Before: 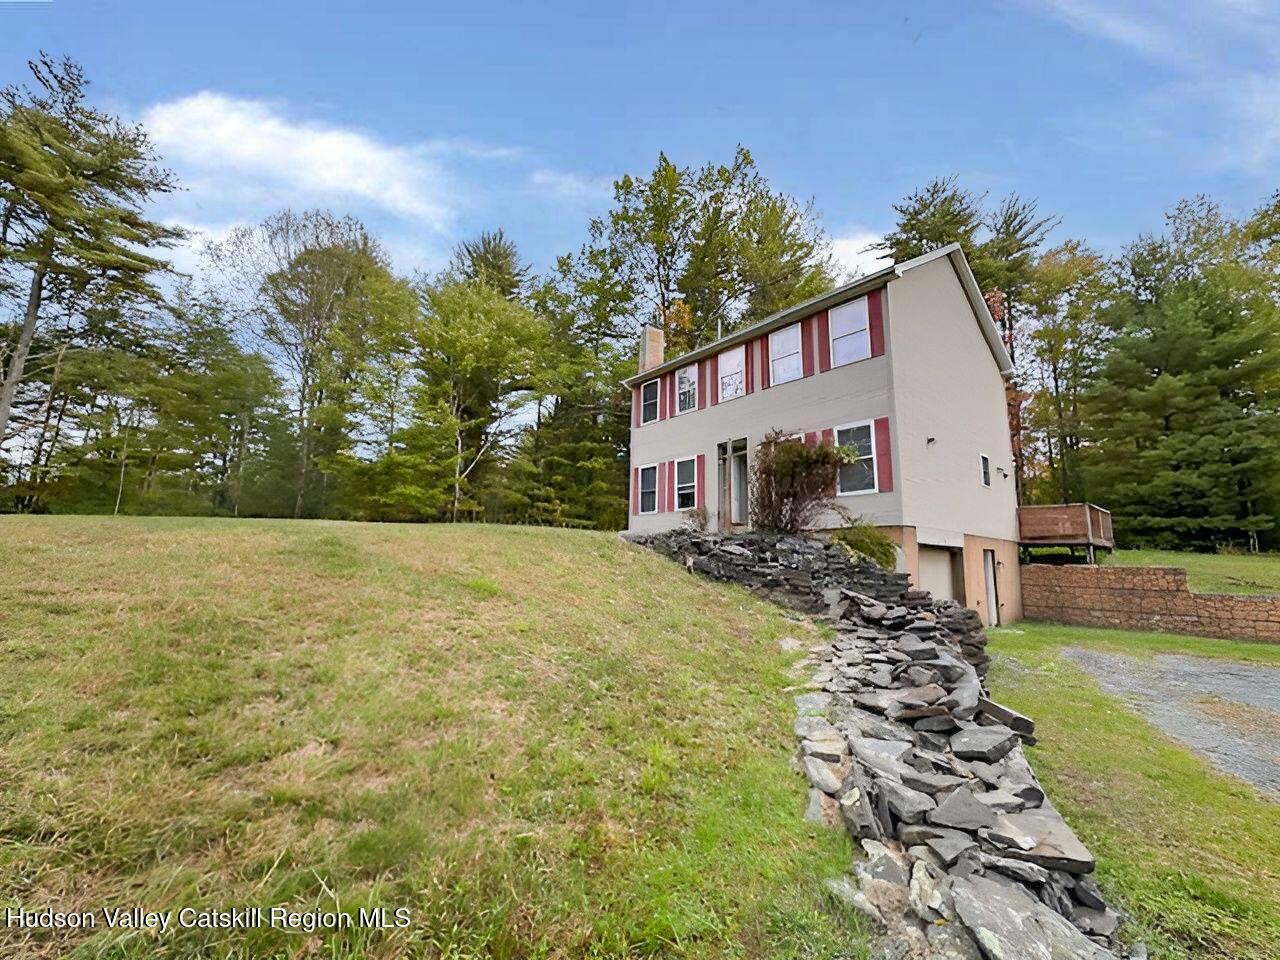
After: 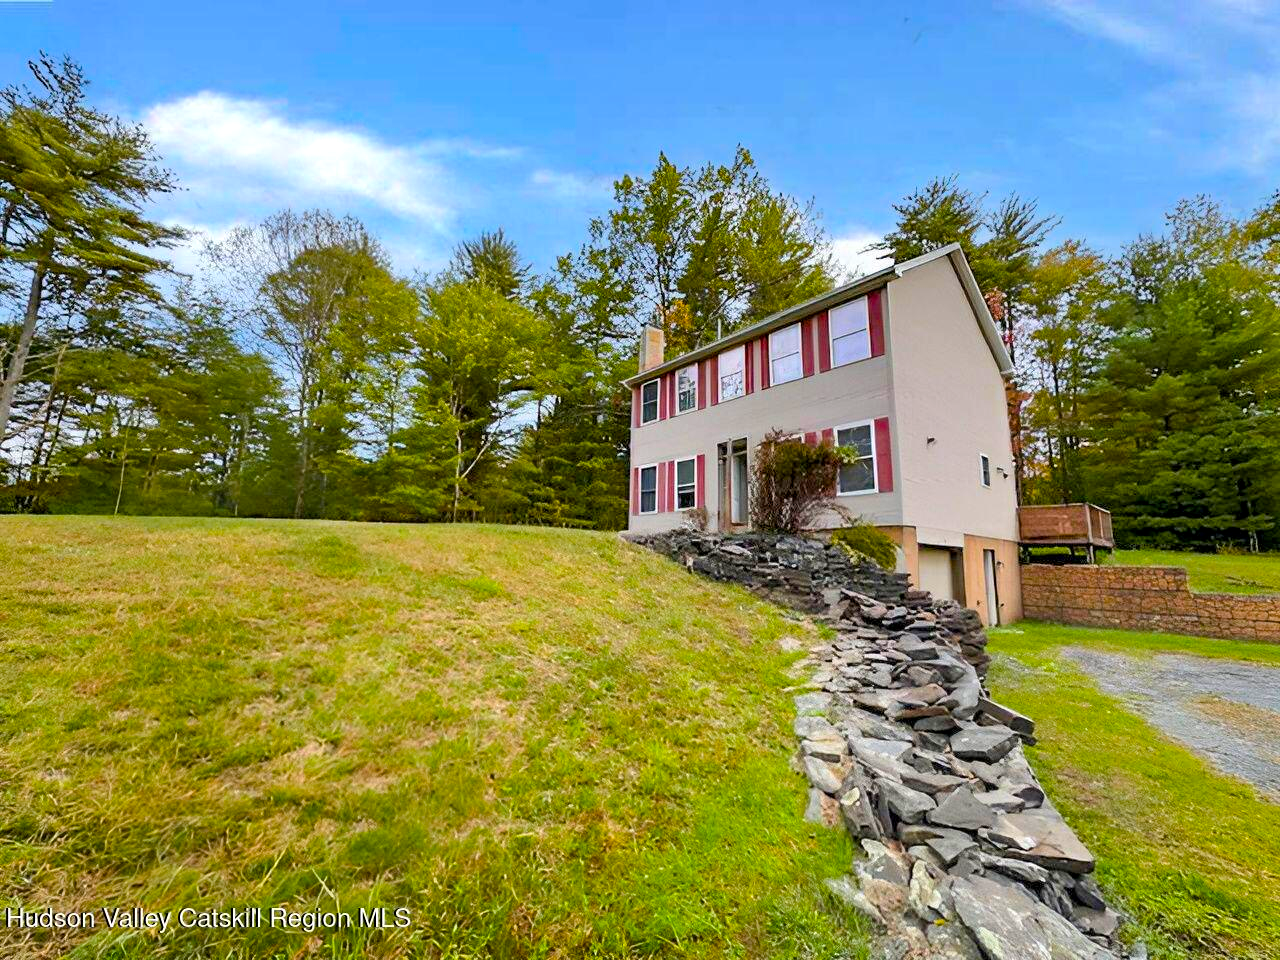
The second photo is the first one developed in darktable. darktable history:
local contrast: highlights 104%, shadows 99%, detail 119%, midtone range 0.2
color balance rgb: linear chroma grading › global chroma 14.567%, perceptual saturation grading › global saturation 30.765%, global vibrance 20%
